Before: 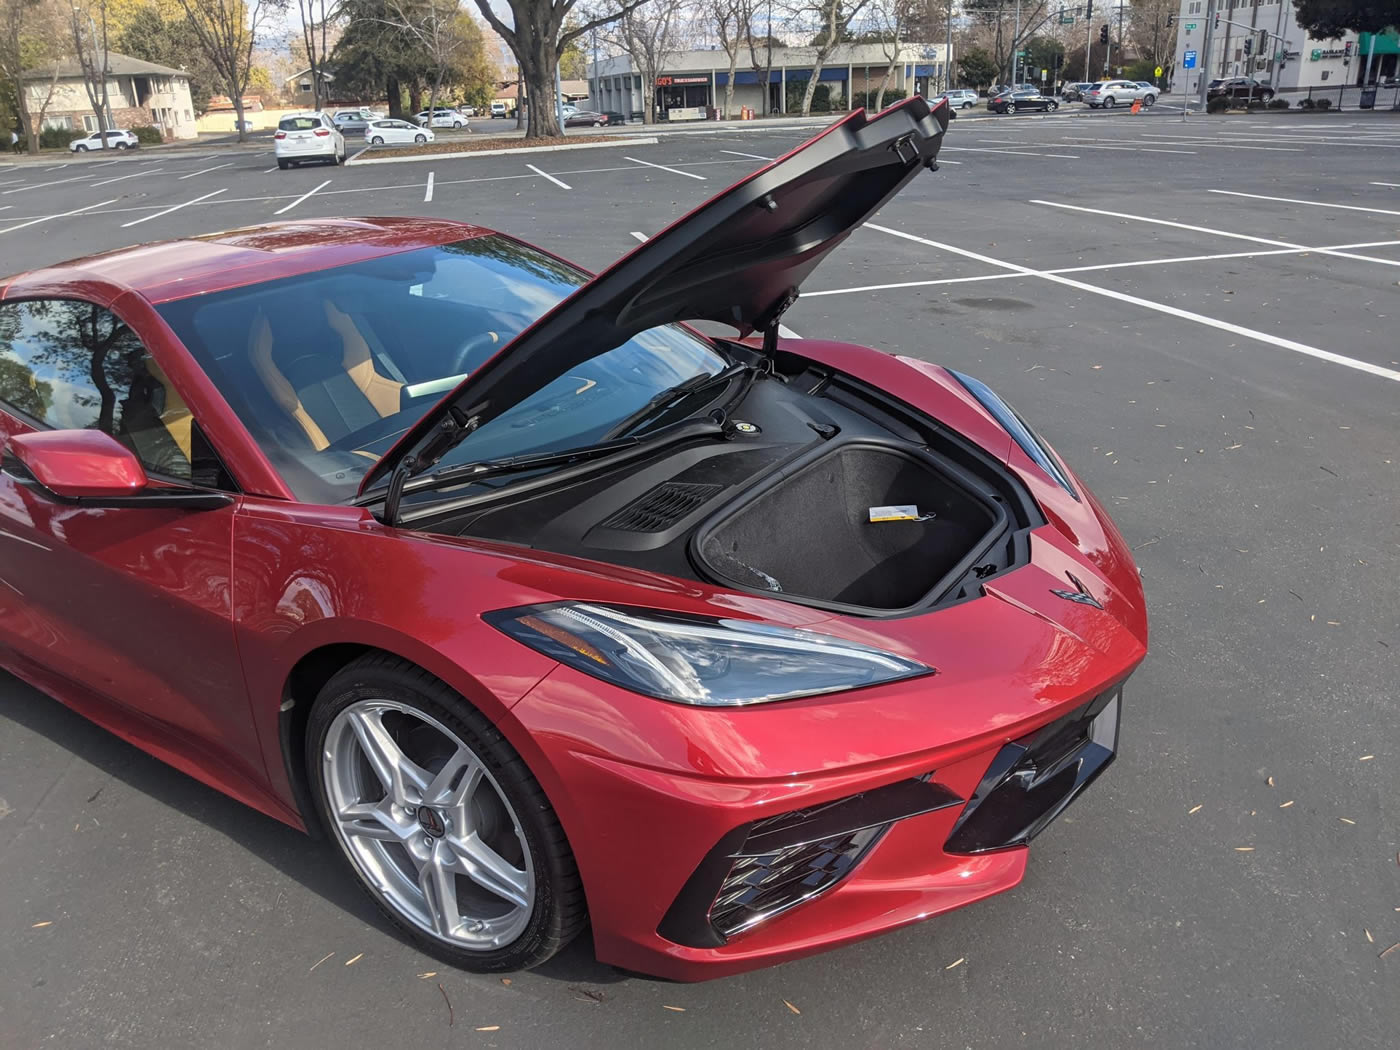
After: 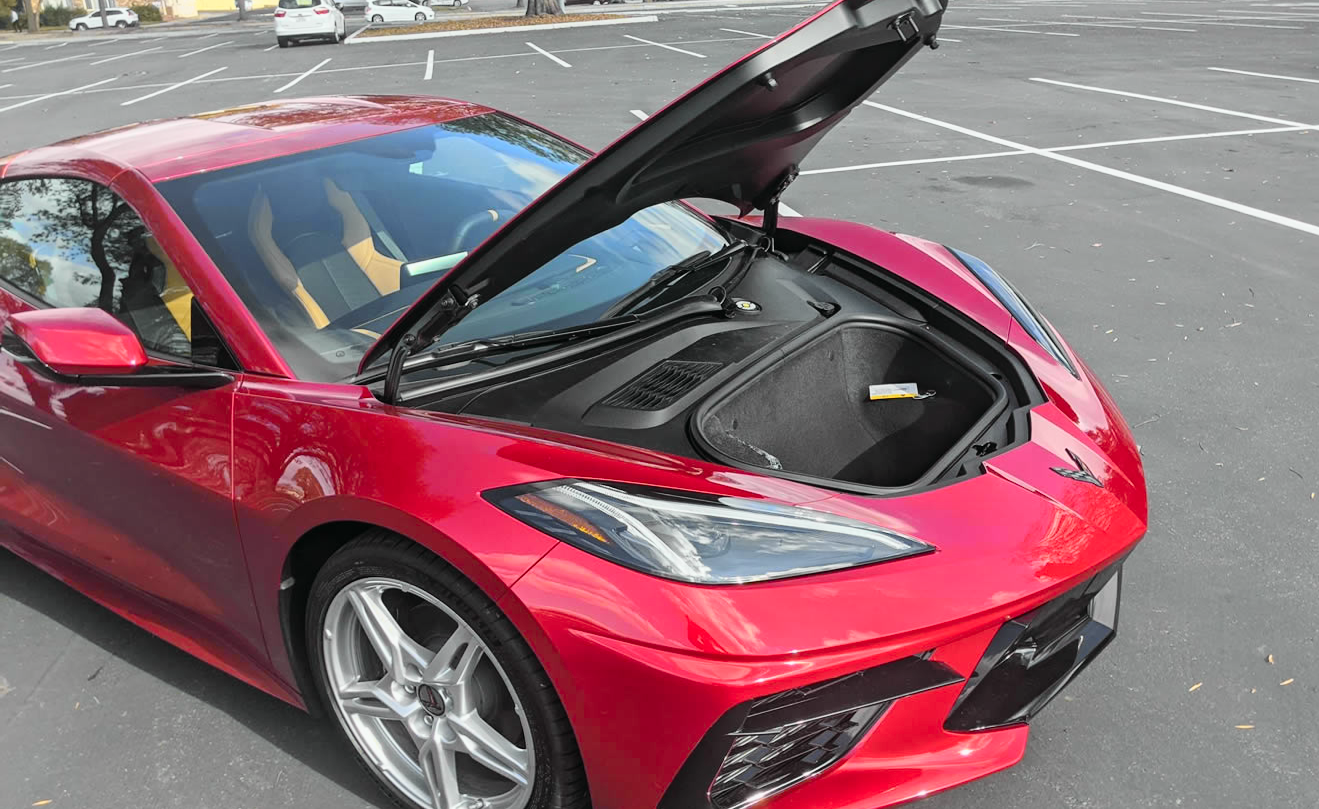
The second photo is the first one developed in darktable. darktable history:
crop and rotate: angle 0.03°, top 11.643%, right 5.651%, bottom 11.189%
tone curve: curves: ch0 [(0, 0.012) (0.093, 0.11) (0.345, 0.425) (0.457, 0.562) (0.628, 0.738) (0.839, 0.909) (0.998, 0.978)]; ch1 [(0, 0) (0.437, 0.408) (0.472, 0.47) (0.502, 0.497) (0.527, 0.523) (0.568, 0.577) (0.62, 0.66) (0.669, 0.748) (0.859, 0.899) (1, 1)]; ch2 [(0, 0) (0.33, 0.301) (0.421, 0.443) (0.473, 0.498) (0.509, 0.502) (0.535, 0.545) (0.549, 0.576) (0.644, 0.703) (1, 1)], color space Lab, independent channels, preserve colors none
